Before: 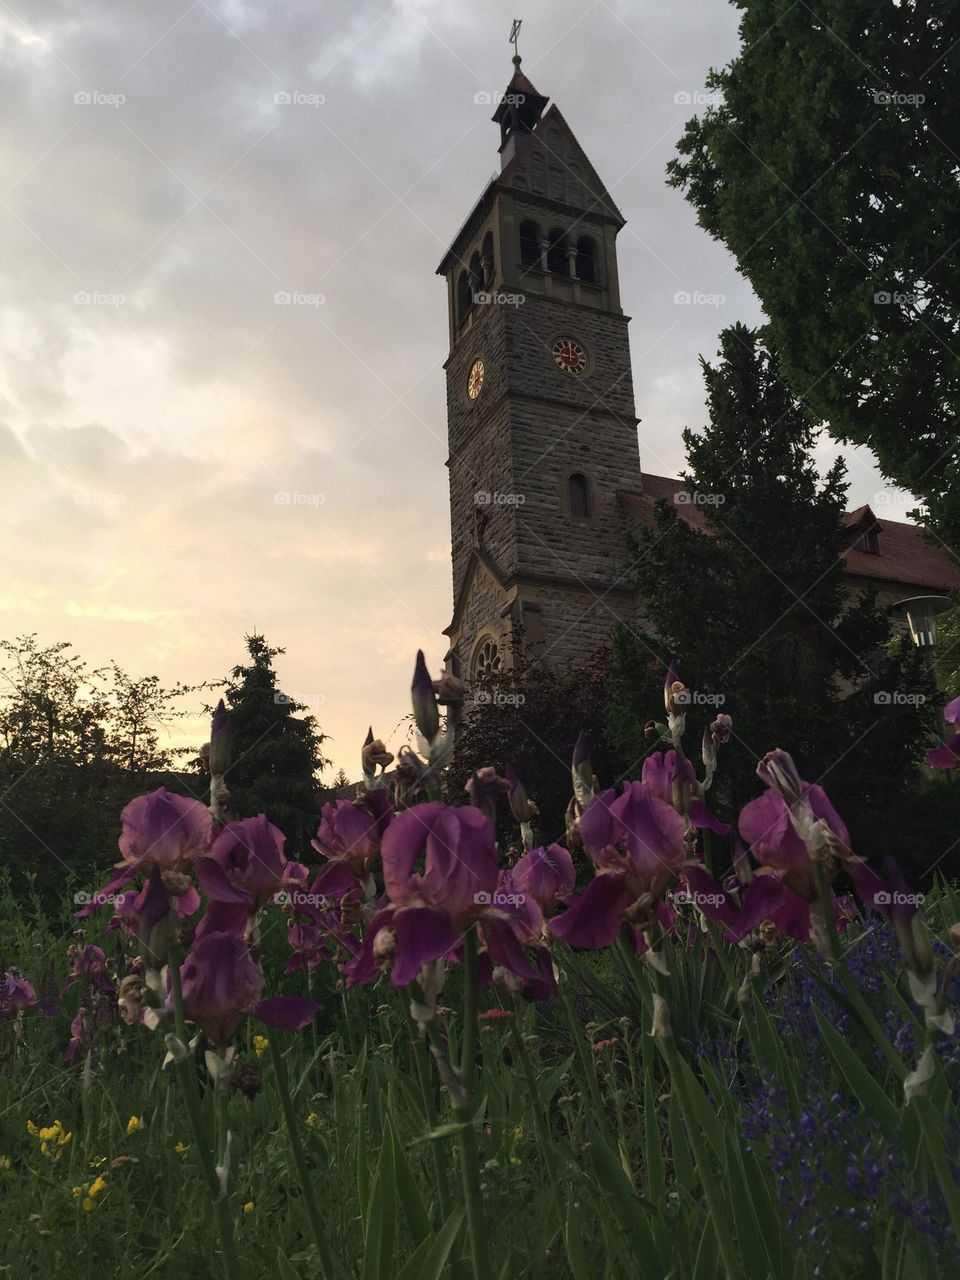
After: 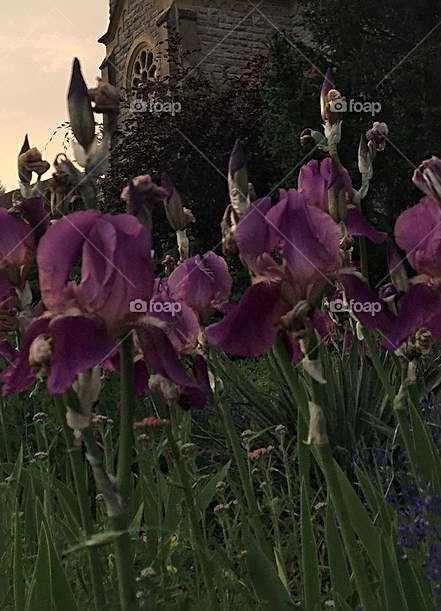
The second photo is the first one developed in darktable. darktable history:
crop: left 35.921%, top 46.326%, right 18.115%, bottom 5.911%
sharpen: on, module defaults
local contrast: mode bilateral grid, contrast 19, coarseness 51, detail 132%, midtone range 0.2
